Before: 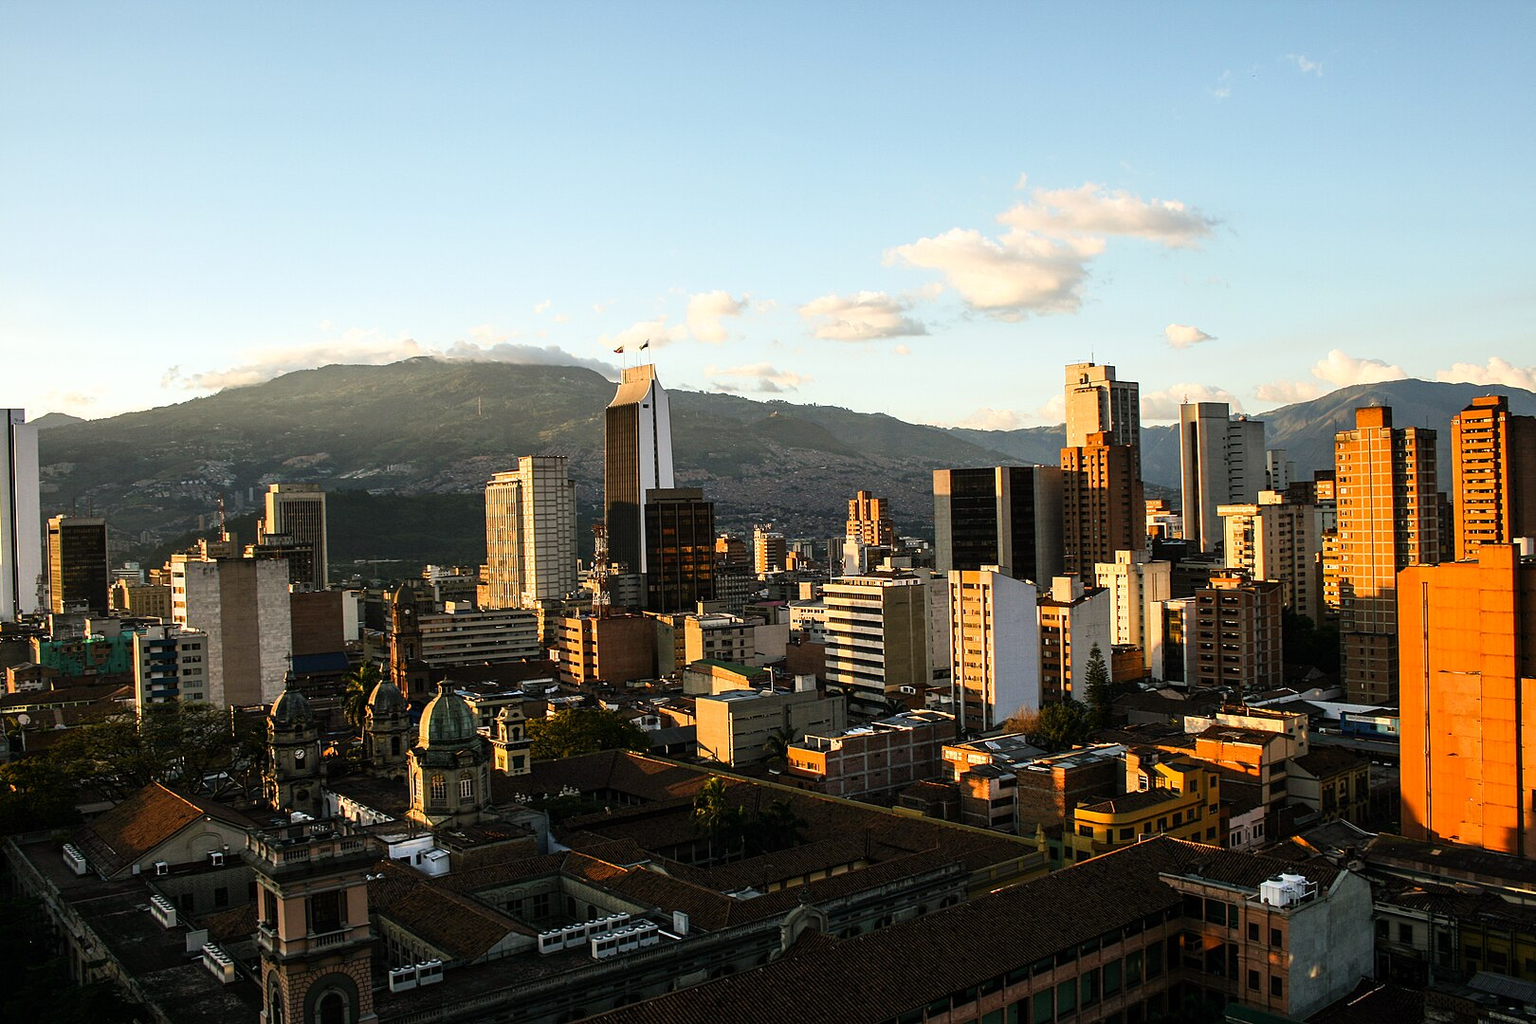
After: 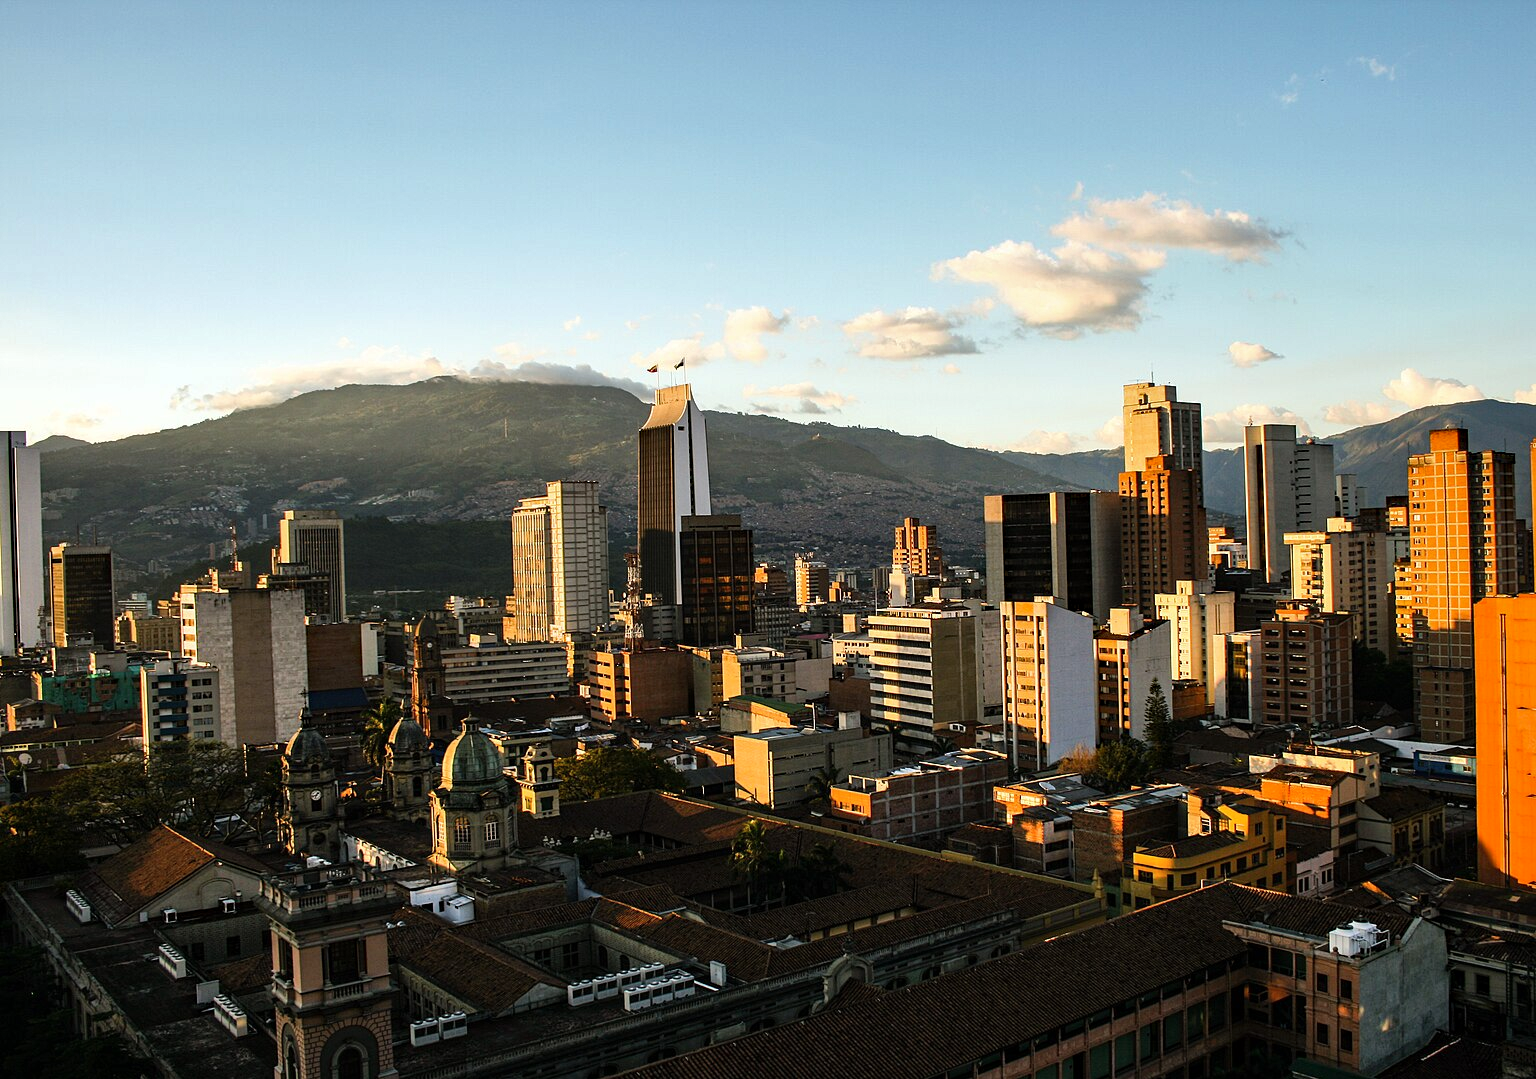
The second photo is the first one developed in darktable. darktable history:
crop and rotate: right 5.167%
shadows and highlights: shadows 22.7, highlights -48.71, soften with gaussian
haze removal: compatibility mode true, adaptive false
